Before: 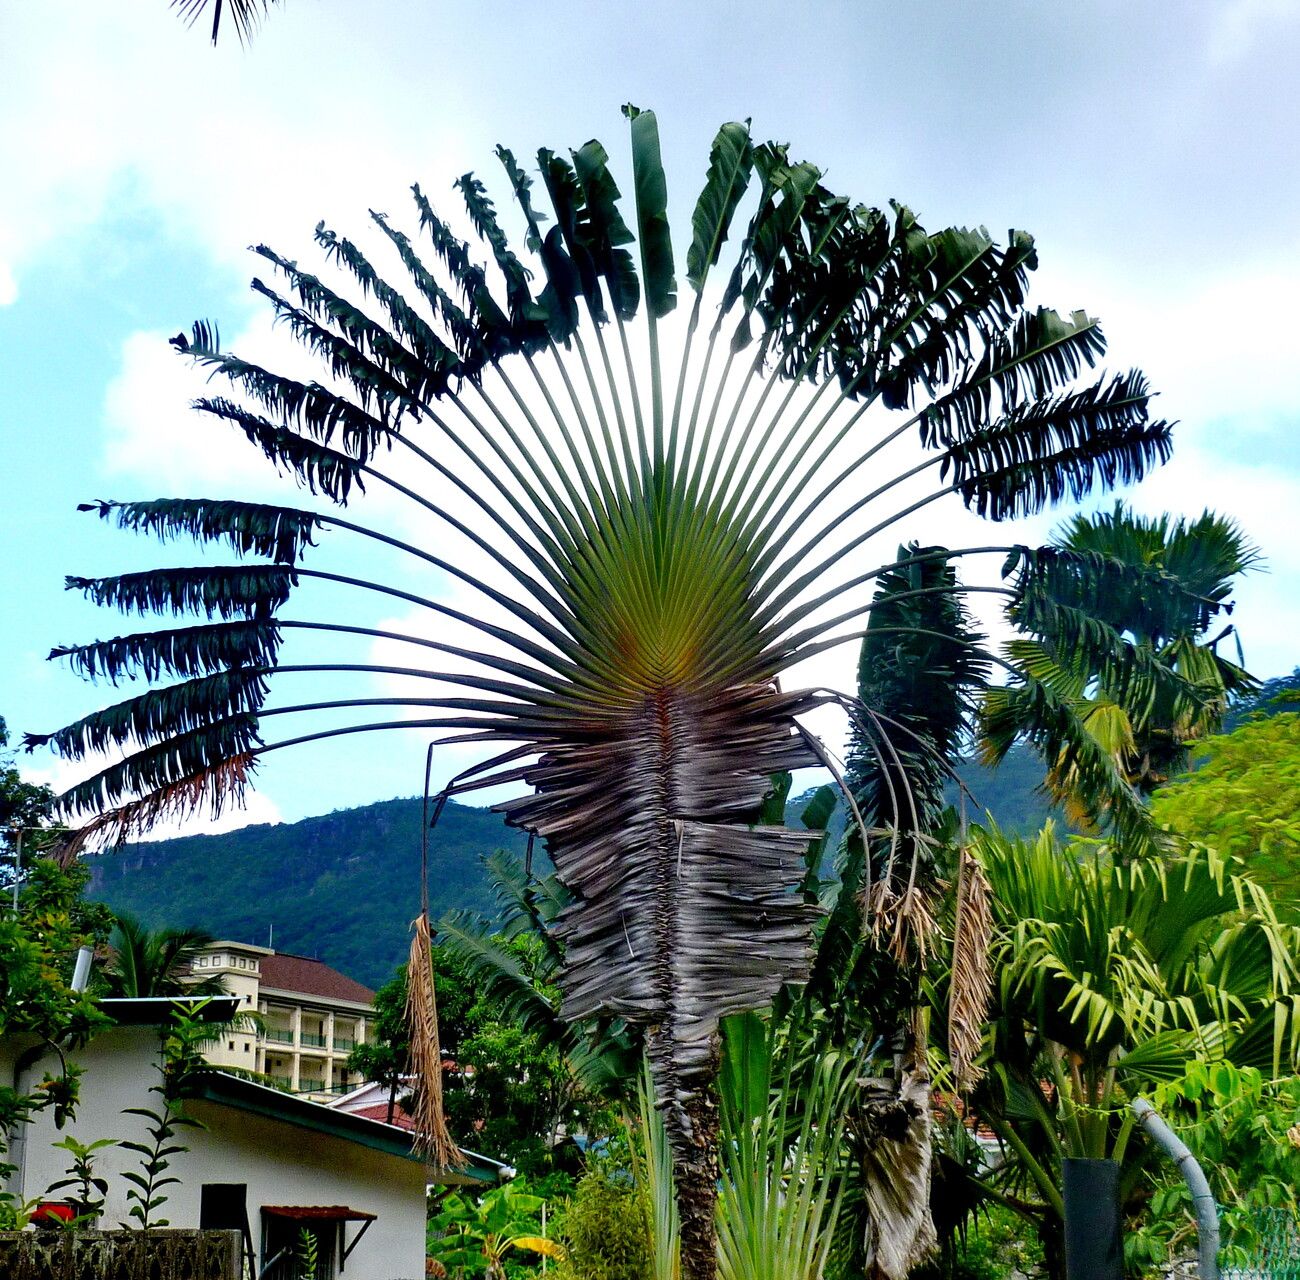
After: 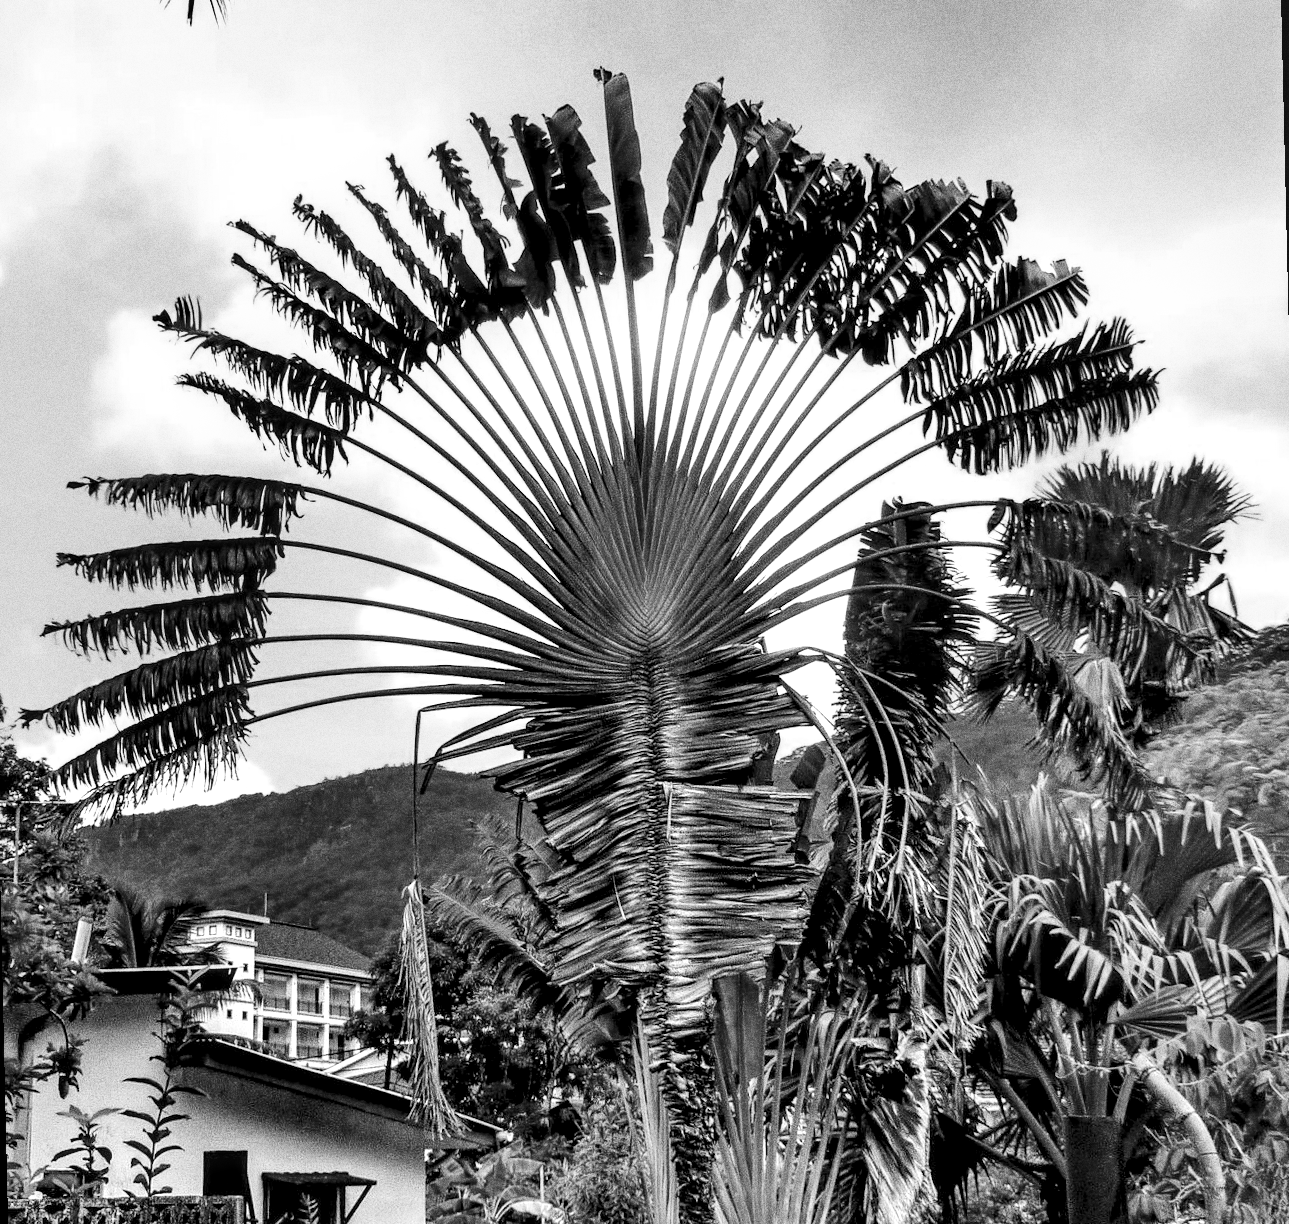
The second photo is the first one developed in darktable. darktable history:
grain: coarseness 0.09 ISO, strength 40%
exposure: exposure 0.29 EV, compensate highlight preservation false
shadows and highlights: highlights color adjustment 0%, low approximation 0.01, soften with gaussian
contrast brightness saturation: contrast 0.2, brightness 0.16, saturation 0.22
local contrast: highlights 60%, shadows 60%, detail 160%
color zones: curves: ch0 [(0, 0.5) (0.125, 0.4) (0.25, 0.5) (0.375, 0.4) (0.5, 0.4) (0.625, 0.35) (0.75, 0.35) (0.875, 0.5)]; ch1 [(0, 0.35) (0.125, 0.45) (0.25, 0.35) (0.375, 0.35) (0.5, 0.35) (0.625, 0.35) (0.75, 0.45) (0.875, 0.35)]; ch2 [(0, 0.6) (0.125, 0.5) (0.25, 0.5) (0.375, 0.6) (0.5, 0.6) (0.625, 0.5) (0.75, 0.5) (0.875, 0.5)]
monochrome: size 1
rotate and perspective: rotation -1.32°, lens shift (horizontal) -0.031, crop left 0.015, crop right 0.985, crop top 0.047, crop bottom 0.982
